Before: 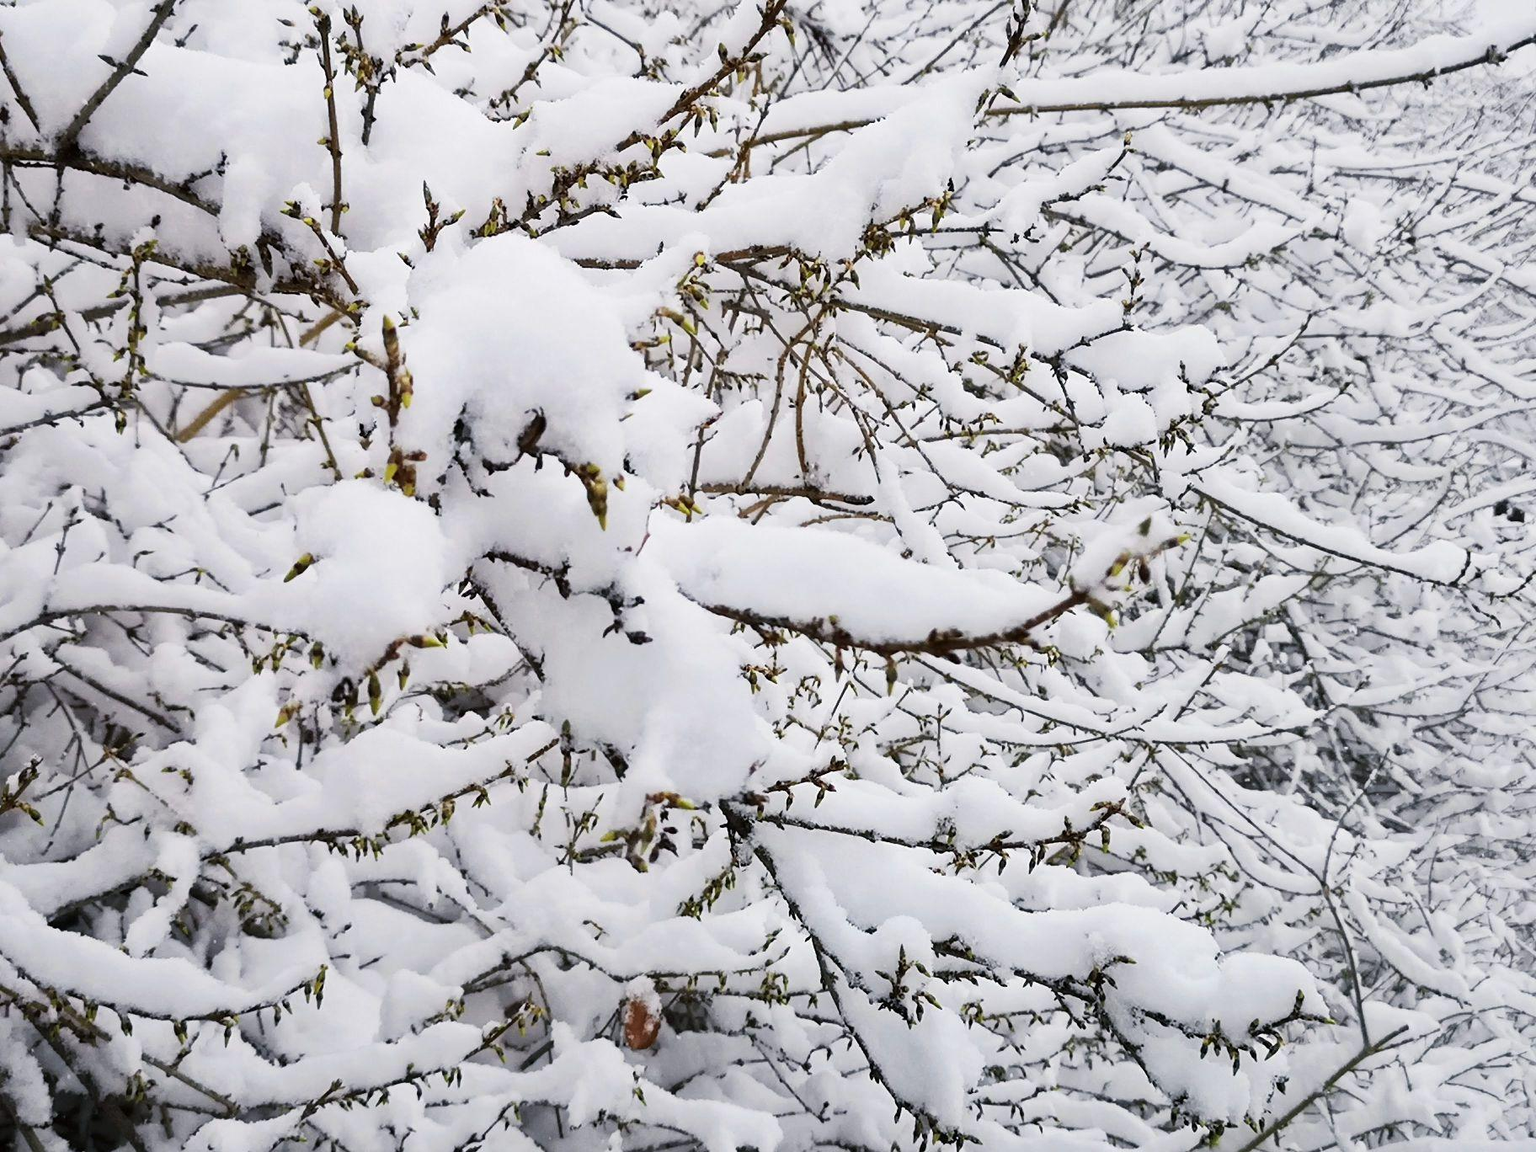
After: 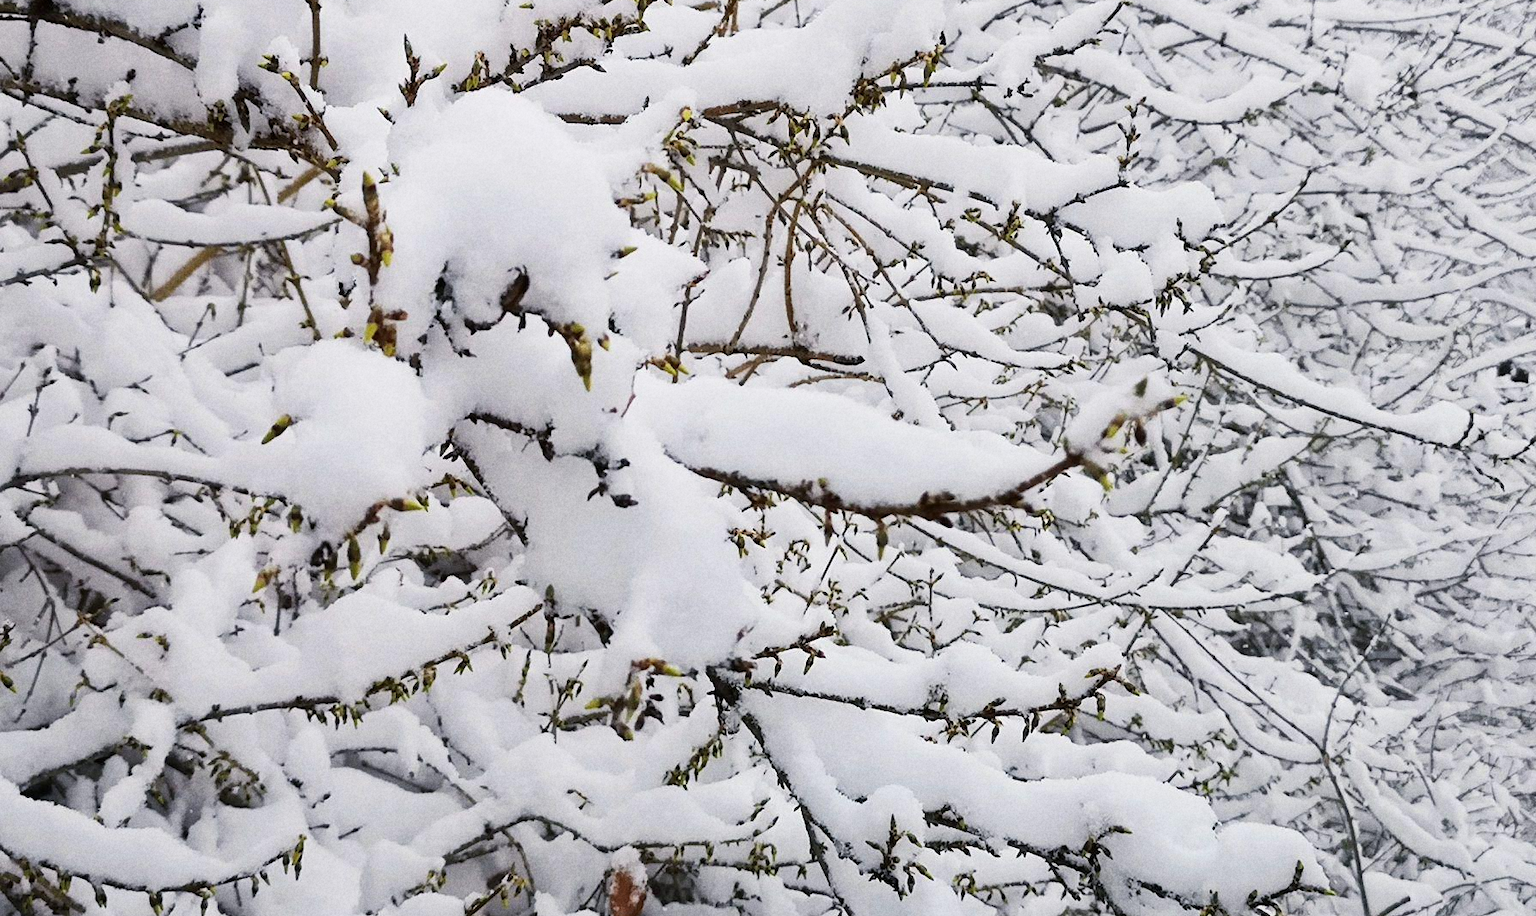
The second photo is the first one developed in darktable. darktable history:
crop and rotate: left 1.814%, top 12.818%, right 0.25%, bottom 9.225%
exposure: exposure -0.048 EV, compensate highlight preservation false
grain: coarseness 22.88 ISO
